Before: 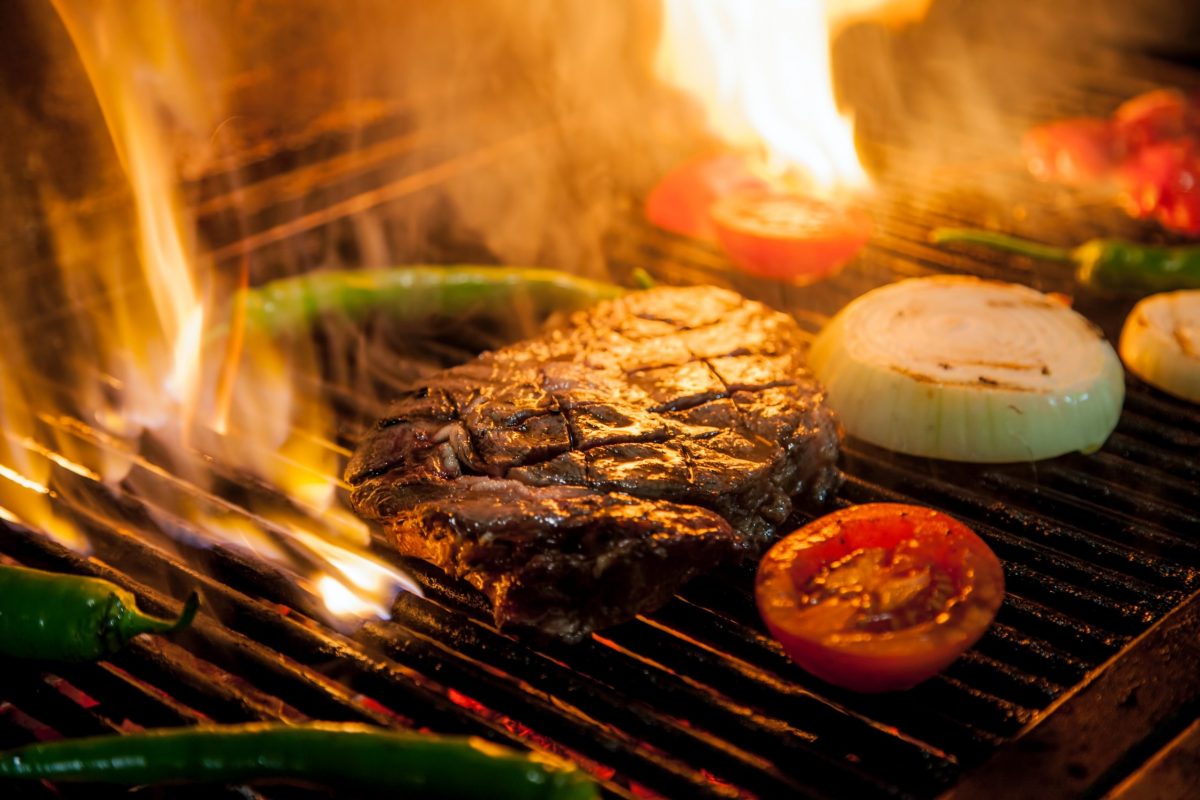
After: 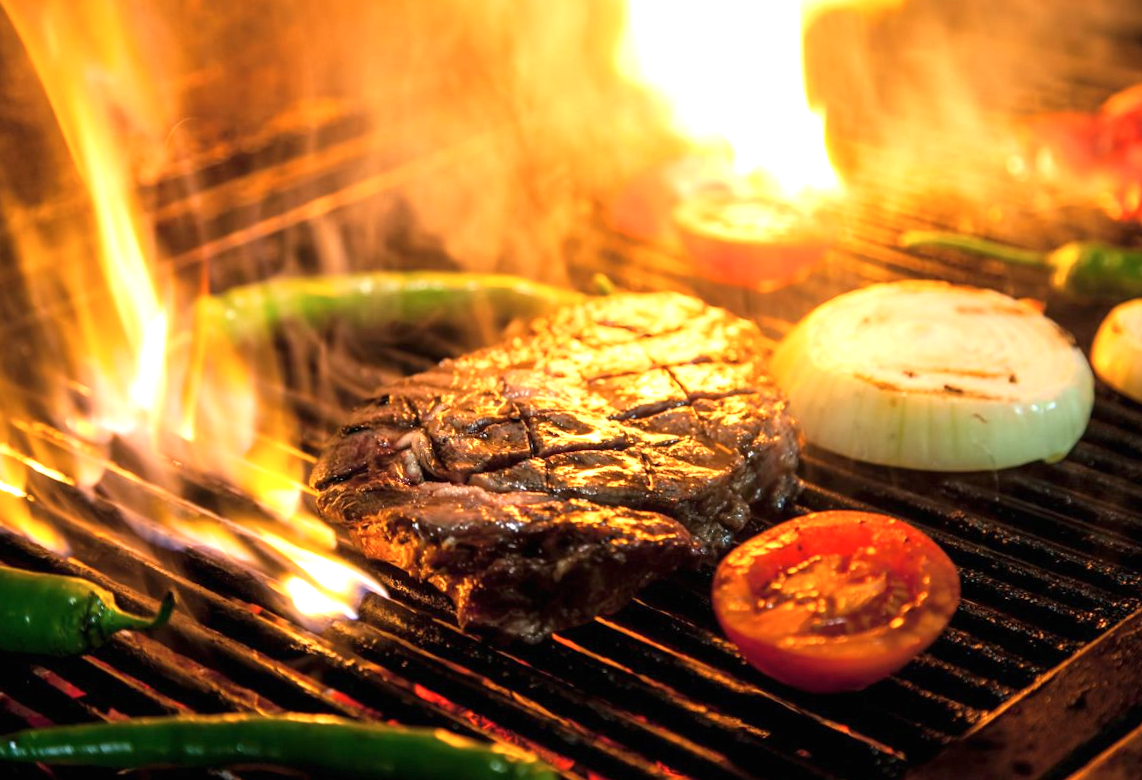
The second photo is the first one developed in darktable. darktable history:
rotate and perspective: rotation 0.074°, lens shift (vertical) 0.096, lens shift (horizontal) -0.041, crop left 0.043, crop right 0.952, crop top 0.024, crop bottom 0.979
contrast brightness saturation: saturation -0.05
exposure: black level correction 0, exposure 1 EV, compensate exposure bias true, compensate highlight preservation false
